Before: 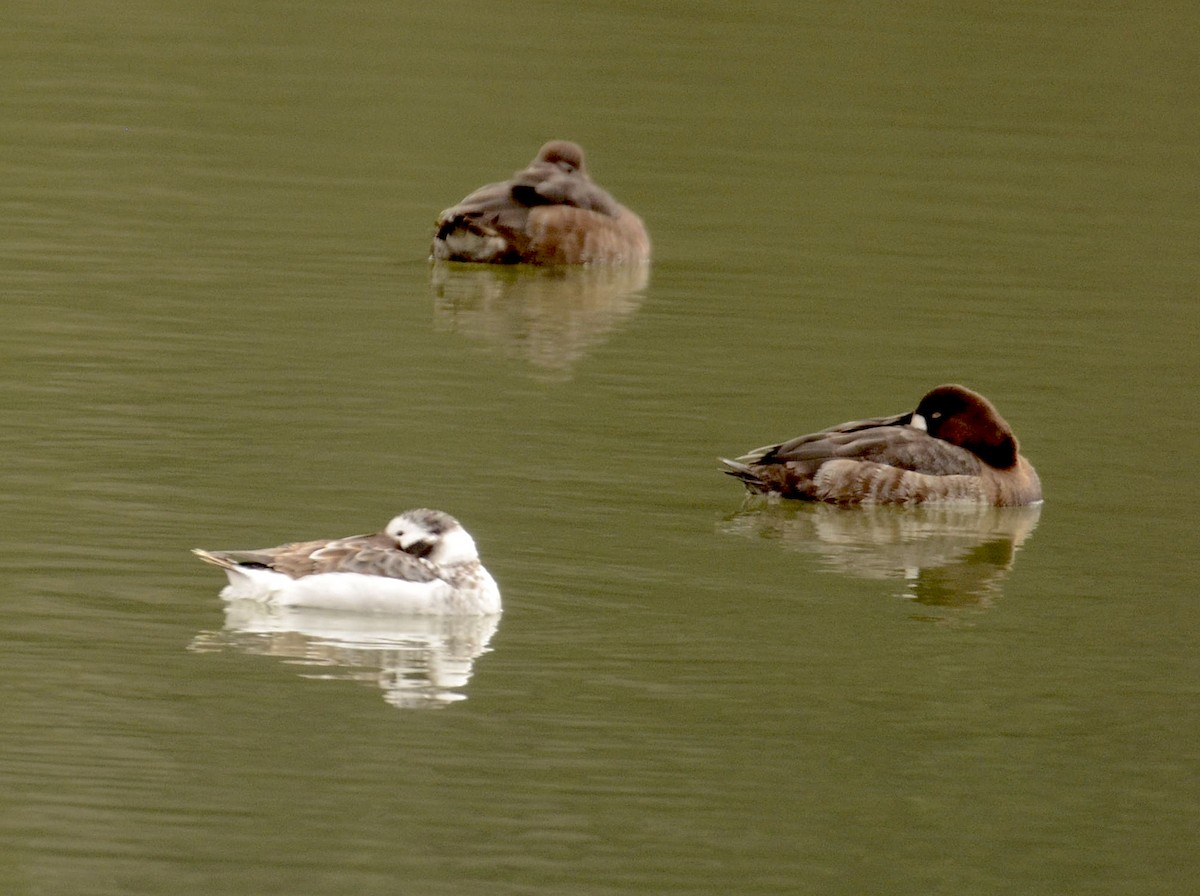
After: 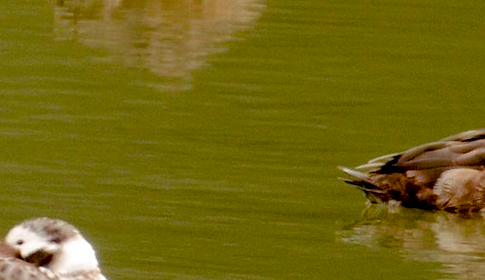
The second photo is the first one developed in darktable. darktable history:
color balance rgb: perceptual saturation grading › global saturation 20%, perceptual saturation grading › highlights -25.472%, perceptual saturation grading › shadows 49.287%, global vibrance 20%
crop: left 31.743%, top 32.481%, right 27.824%, bottom 36.261%
